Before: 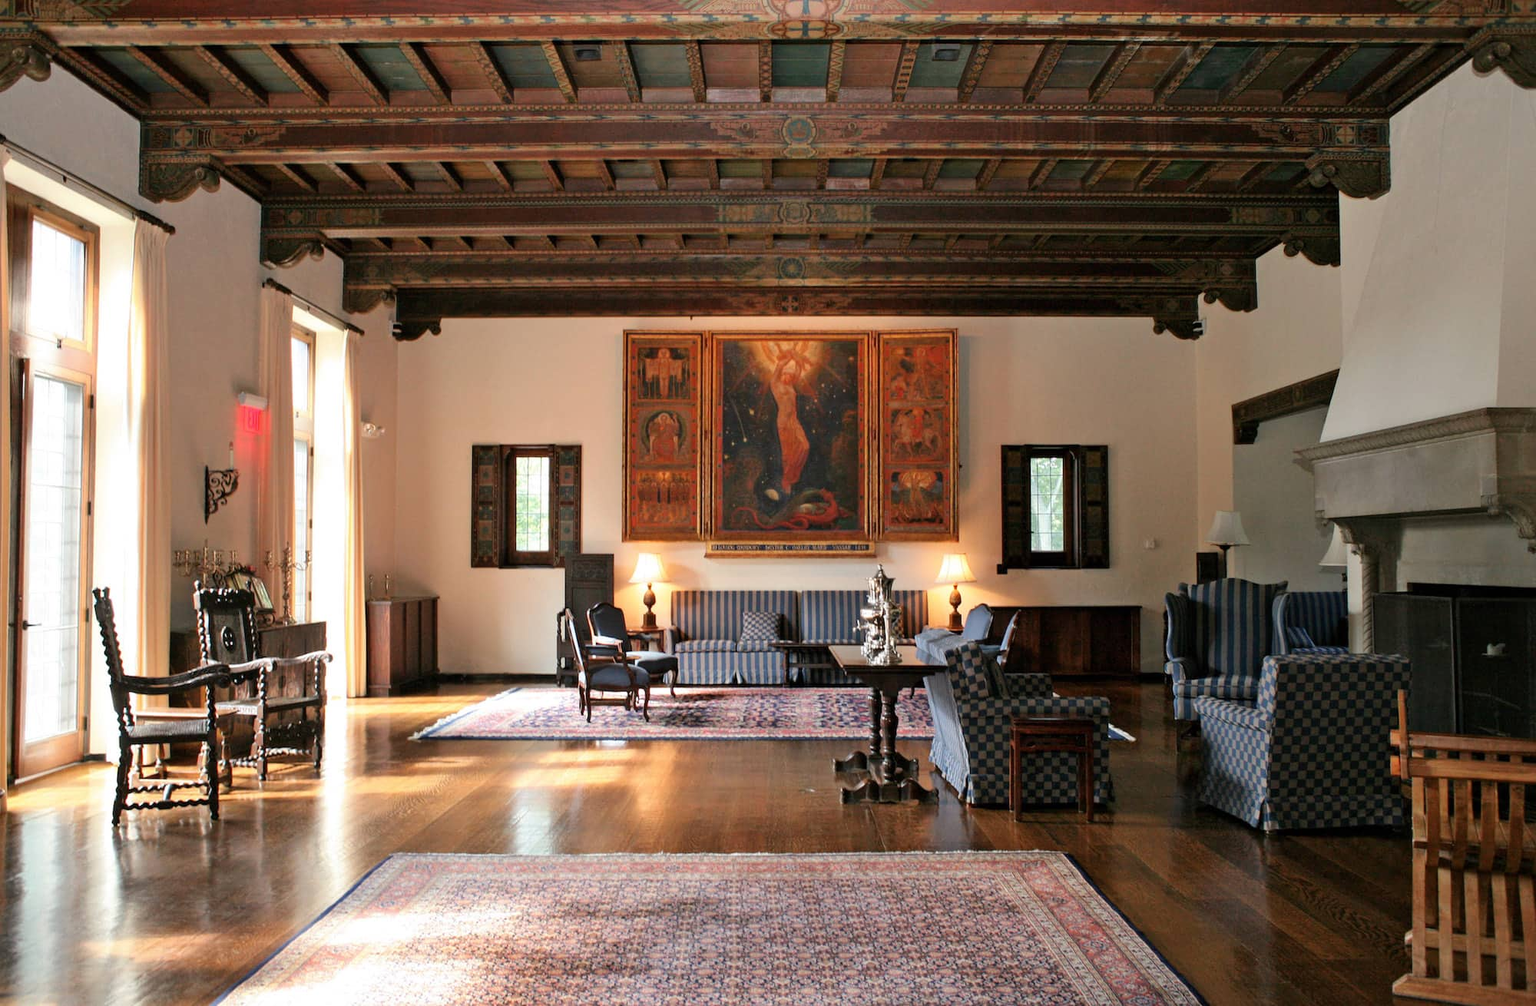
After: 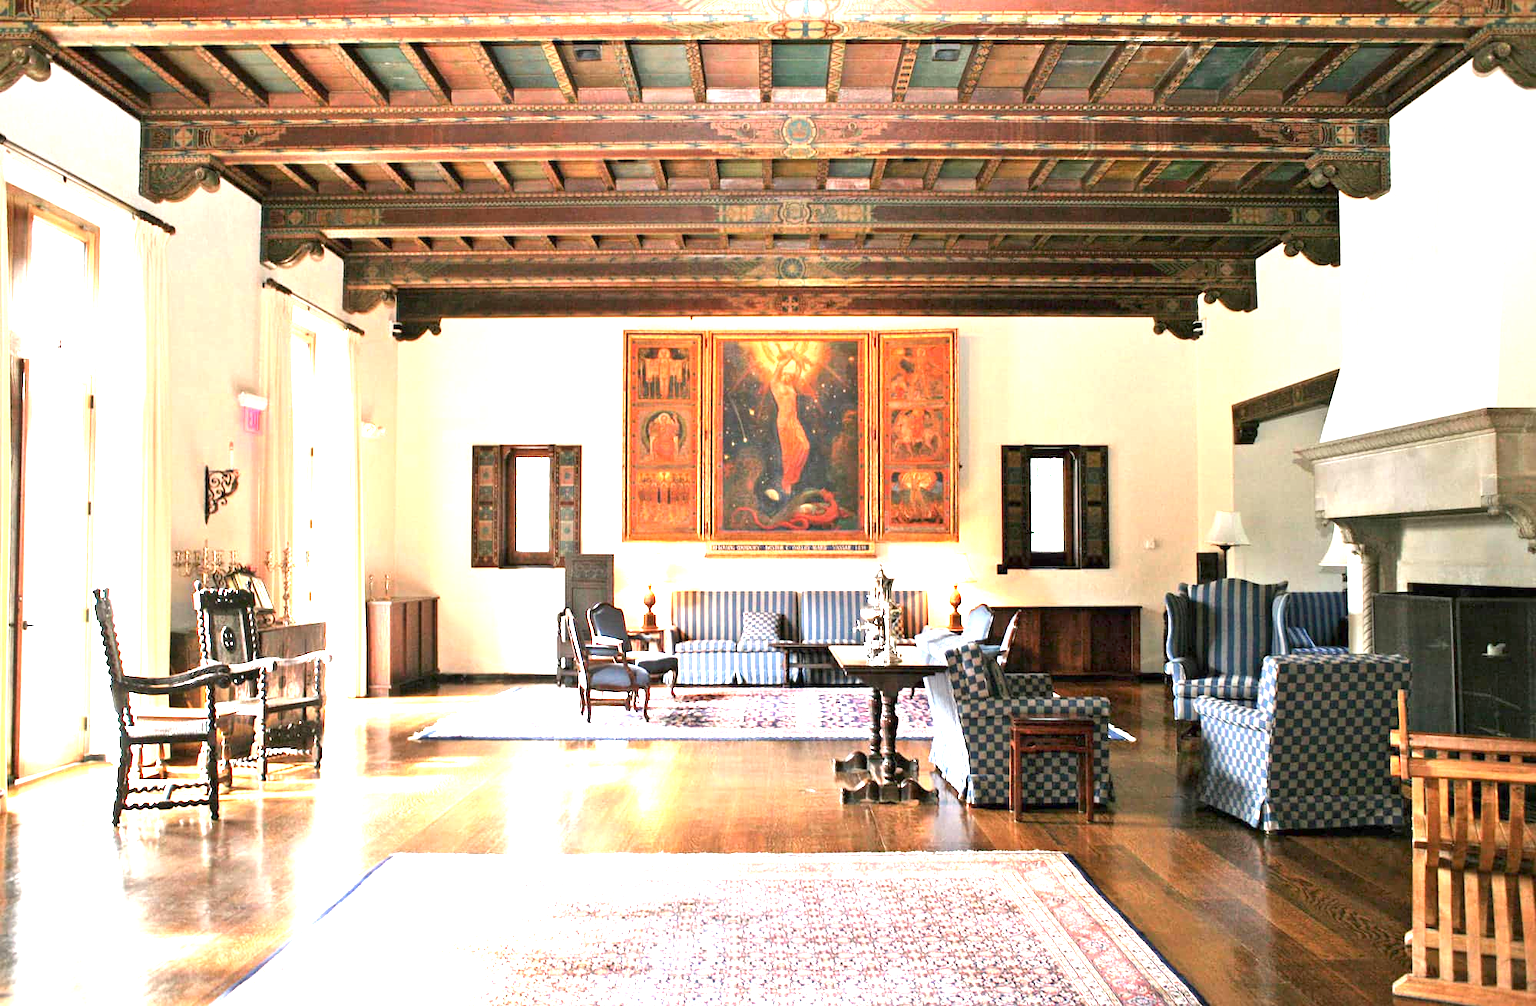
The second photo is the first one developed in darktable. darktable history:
exposure: exposure 2.245 EV, compensate highlight preservation false
